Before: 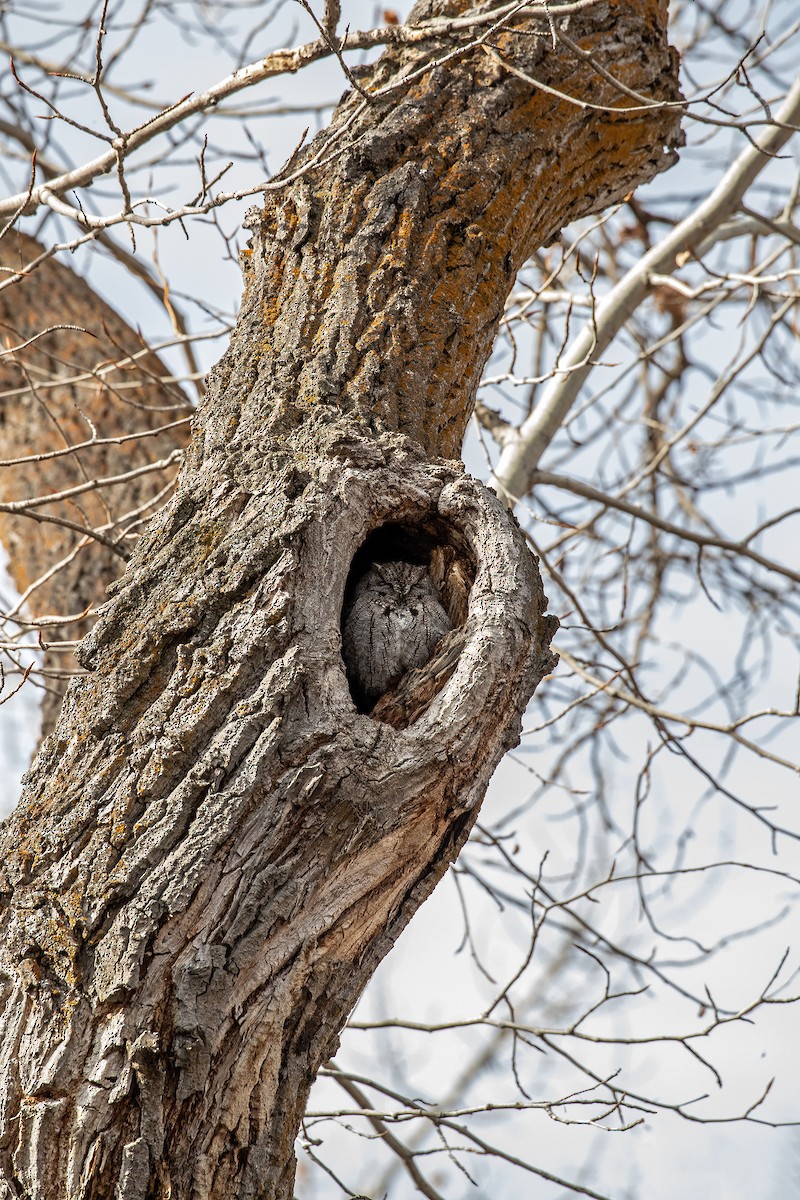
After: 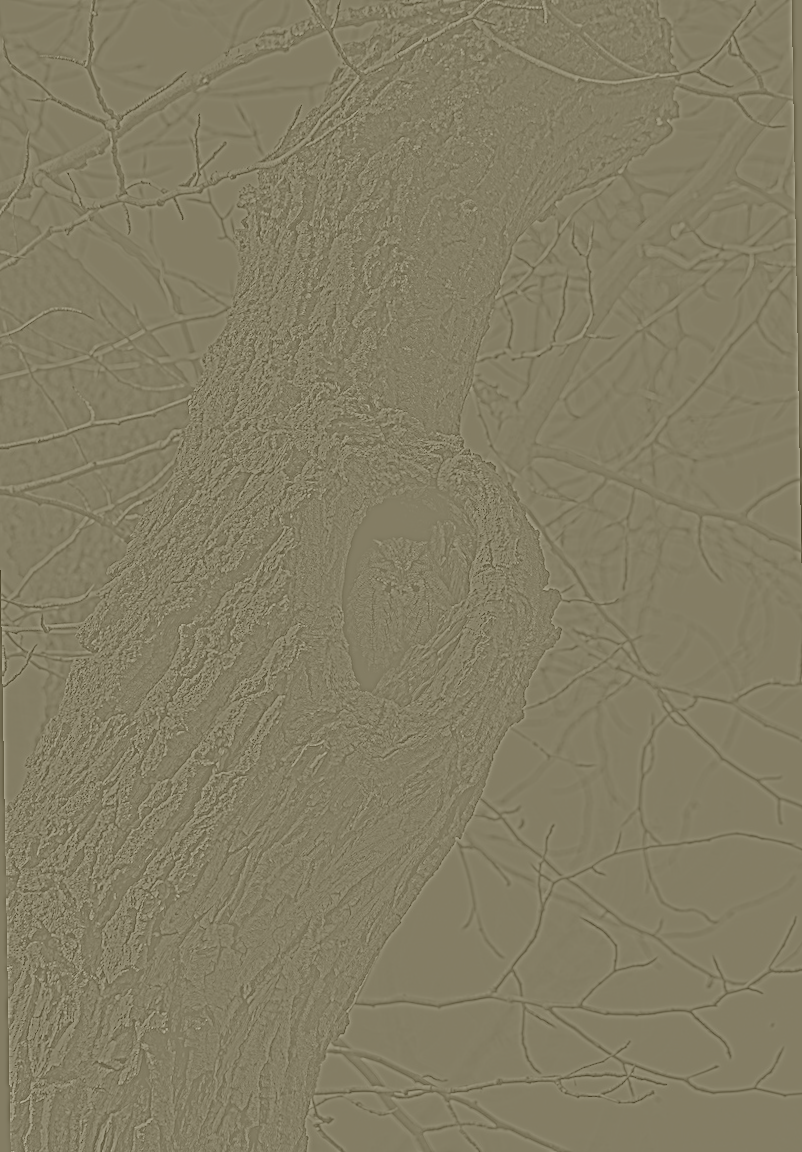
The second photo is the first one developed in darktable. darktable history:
highpass: sharpness 5.84%, contrast boost 8.44%
color correction: highlights a* -1.43, highlights b* 10.12, shadows a* 0.395, shadows b* 19.35
levels: levels [0, 0.476, 0.951]
rotate and perspective: rotation -1°, crop left 0.011, crop right 0.989, crop top 0.025, crop bottom 0.975
